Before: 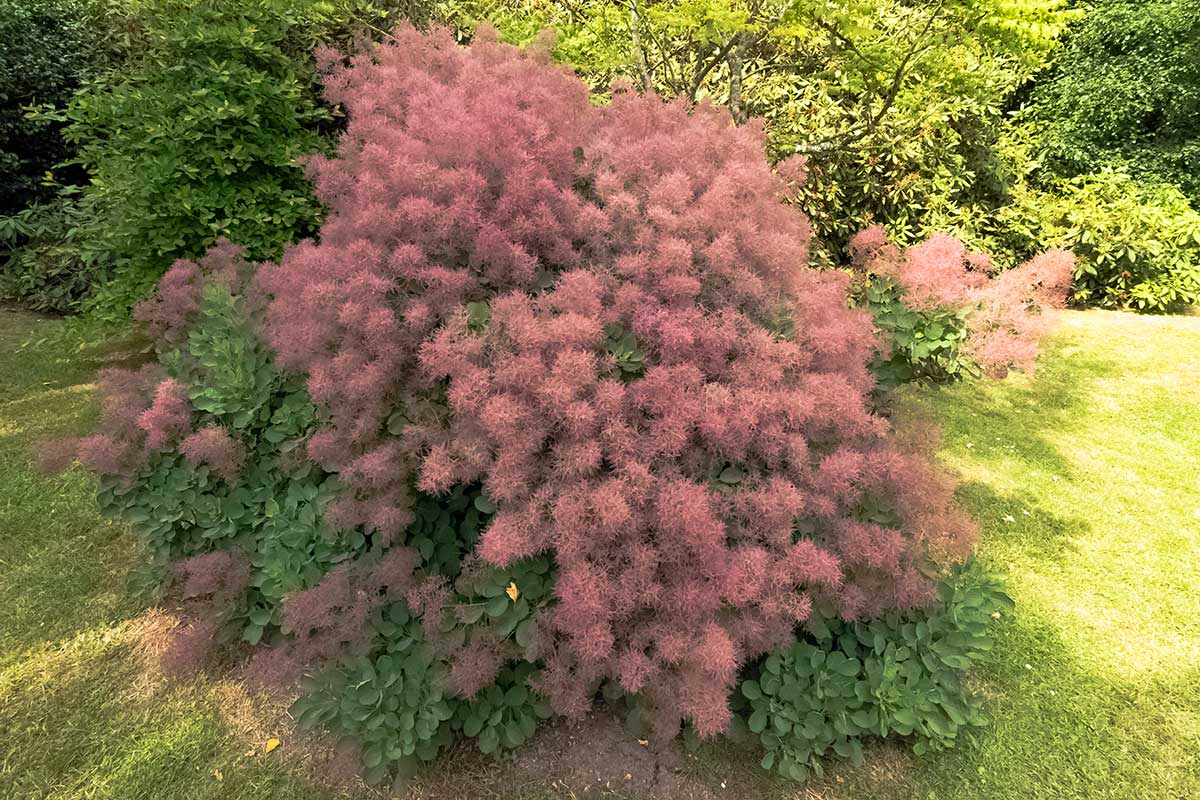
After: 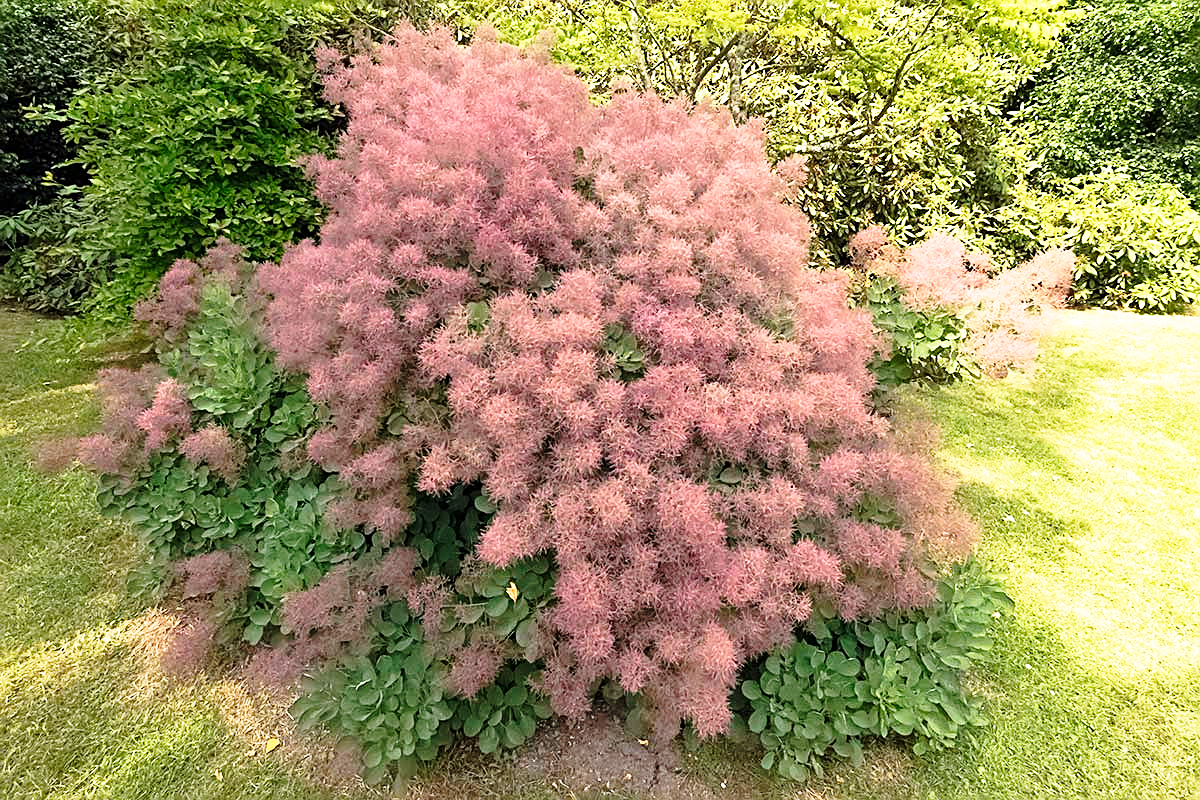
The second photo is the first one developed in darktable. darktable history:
sharpen: amount 0.55
base curve: curves: ch0 [(0, 0) (0.028, 0.03) (0.121, 0.232) (0.46, 0.748) (0.859, 0.968) (1, 1)], preserve colors none
